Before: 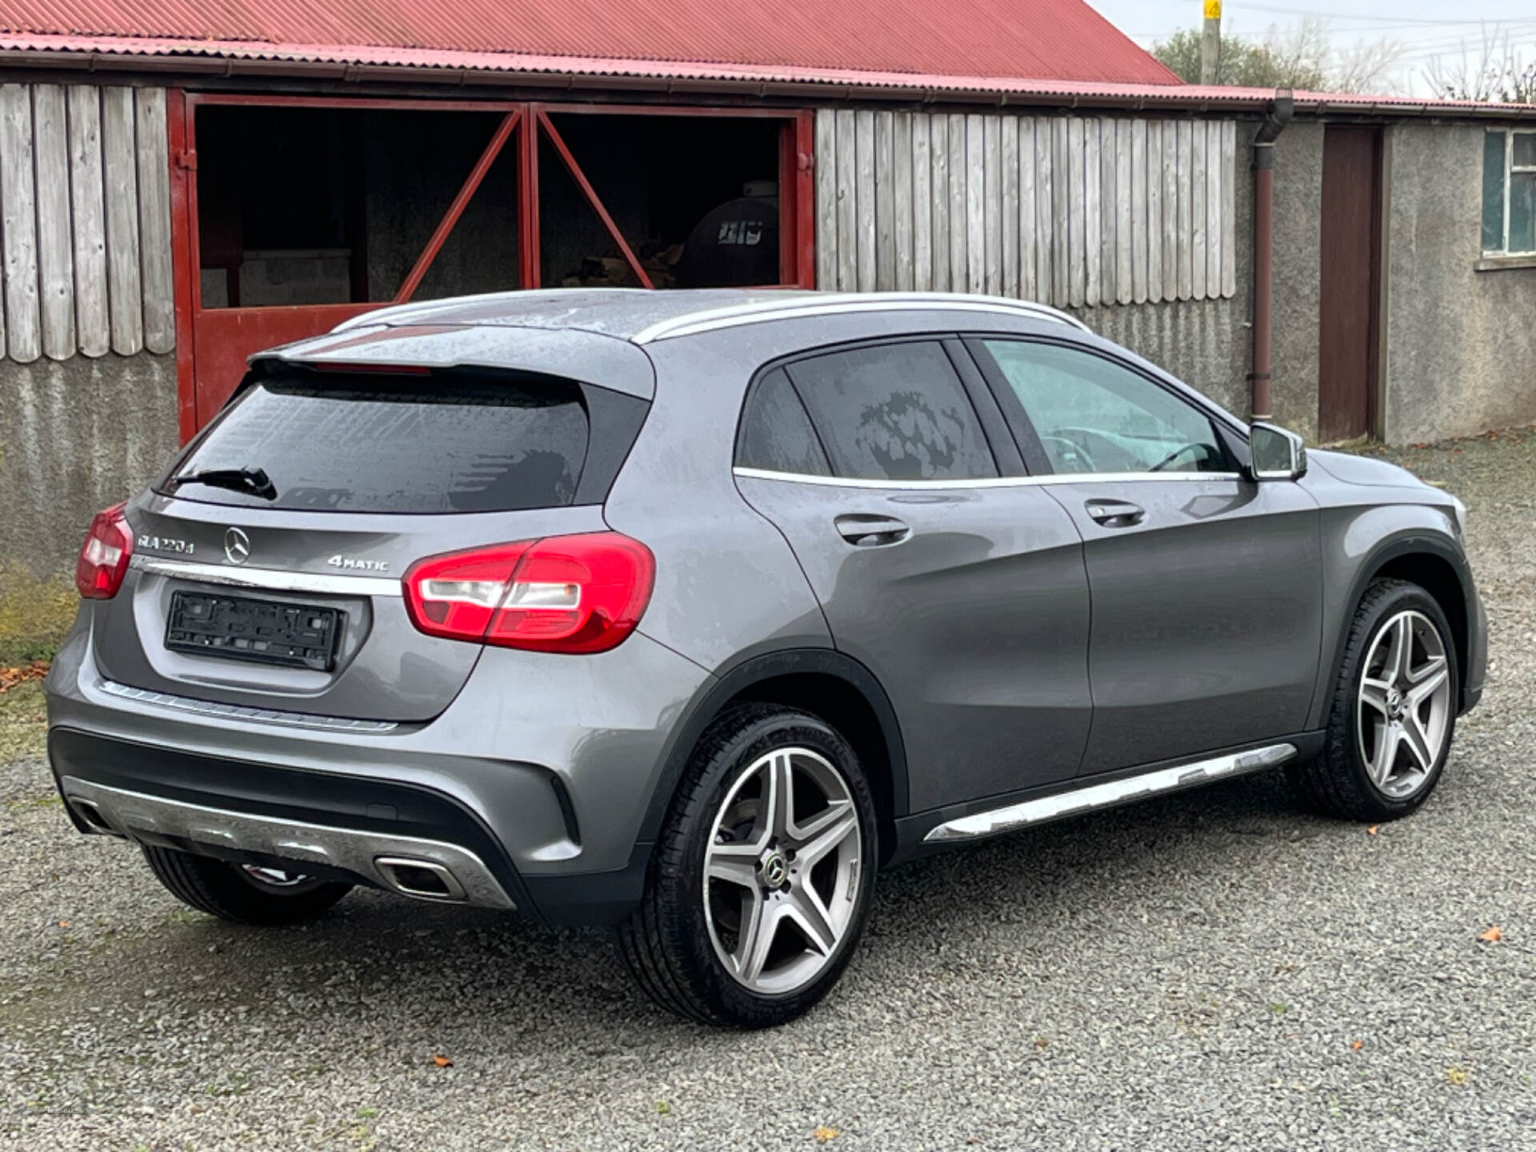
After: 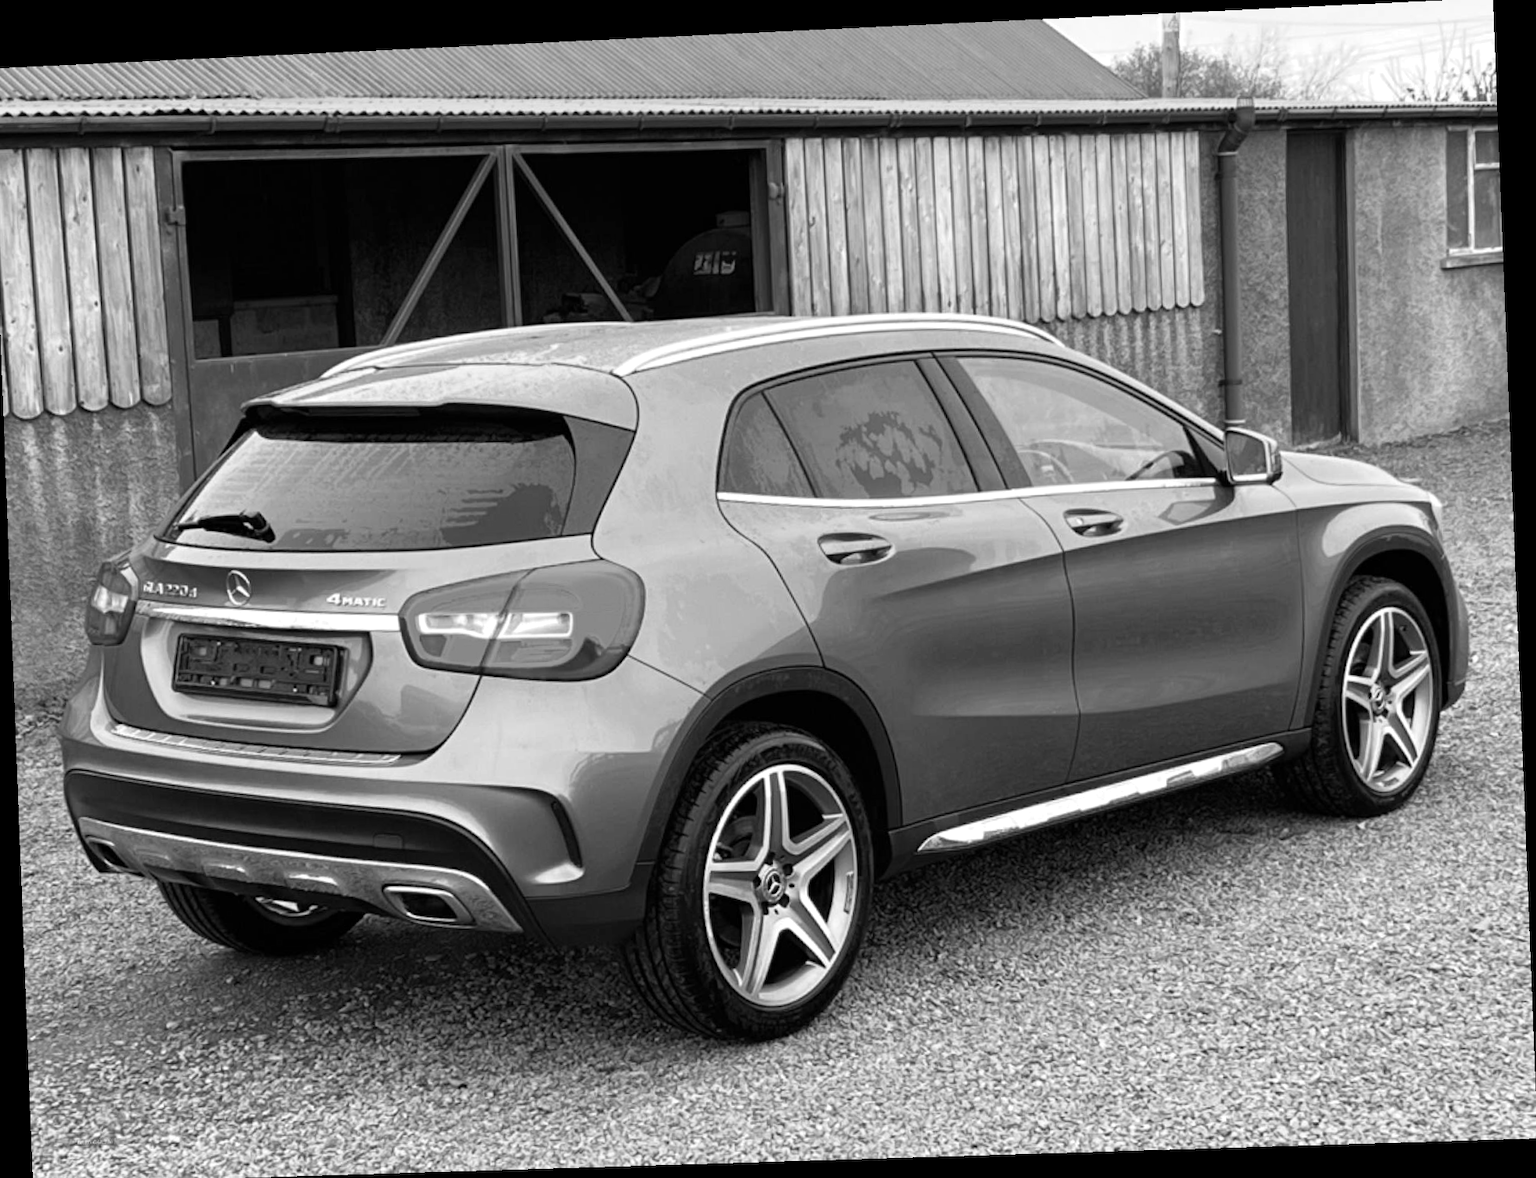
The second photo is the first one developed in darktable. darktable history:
crop and rotate: left 0.614%, top 0.179%, bottom 0.309%
monochrome: a 32, b 64, size 2.3
rotate and perspective: rotation -2.22°, lens shift (horizontal) -0.022, automatic cropping off
base curve: curves: ch0 [(0, 0) (0.283, 0.295) (1, 1)], preserve colors none
shadows and highlights: shadows -12.5, white point adjustment 4, highlights 28.33
